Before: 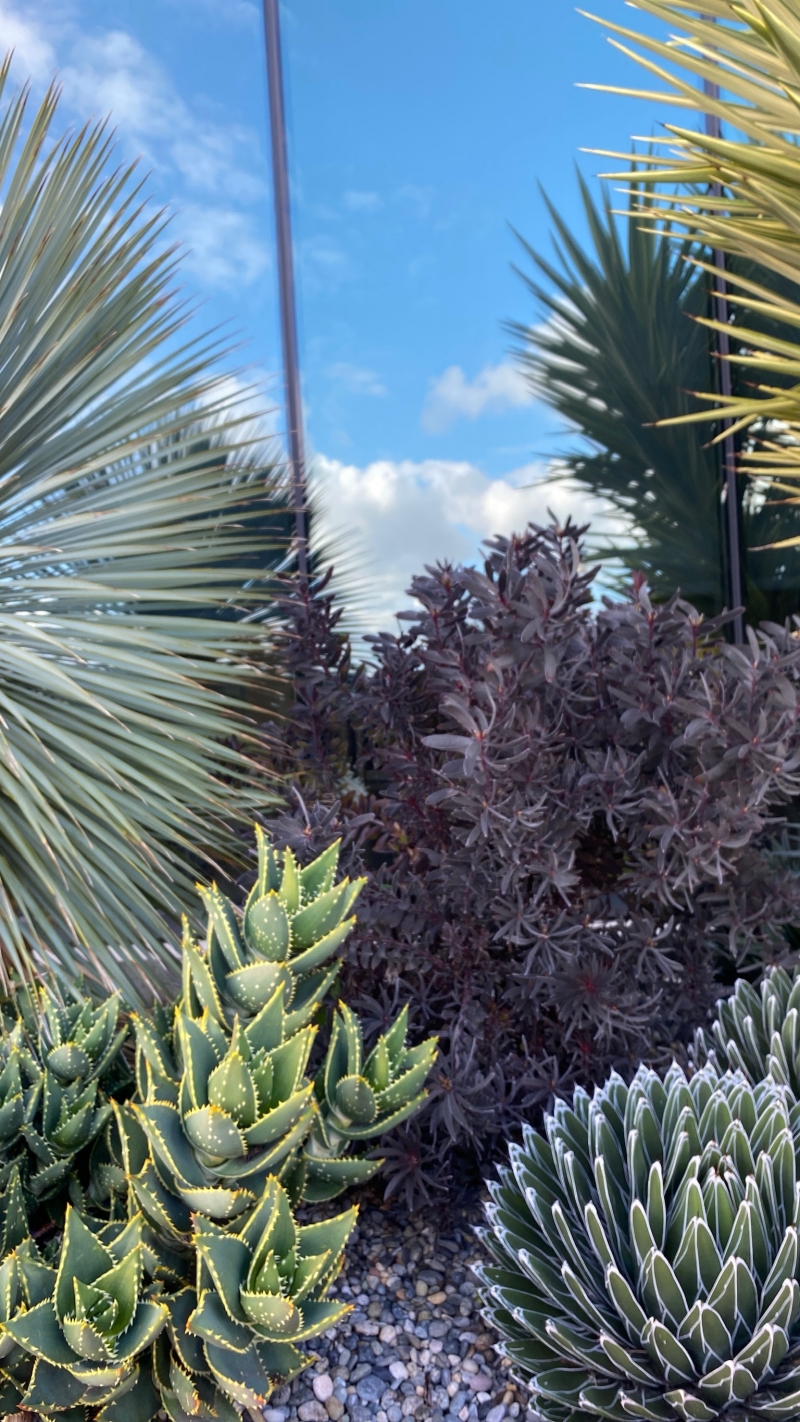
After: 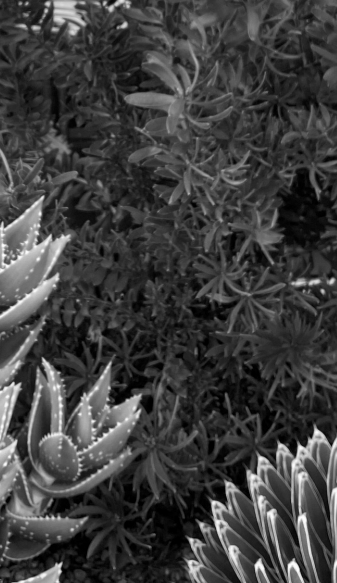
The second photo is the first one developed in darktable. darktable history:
exposure: black level correction 0.001, exposure 0.014 EV, compensate highlight preservation false
color correction: highlights a* 7.34, highlights b* 4.37
crop: left 37.221%, top 45.169%, right 20.63%, bottom 13.777%
monochrome: on, module defaults
